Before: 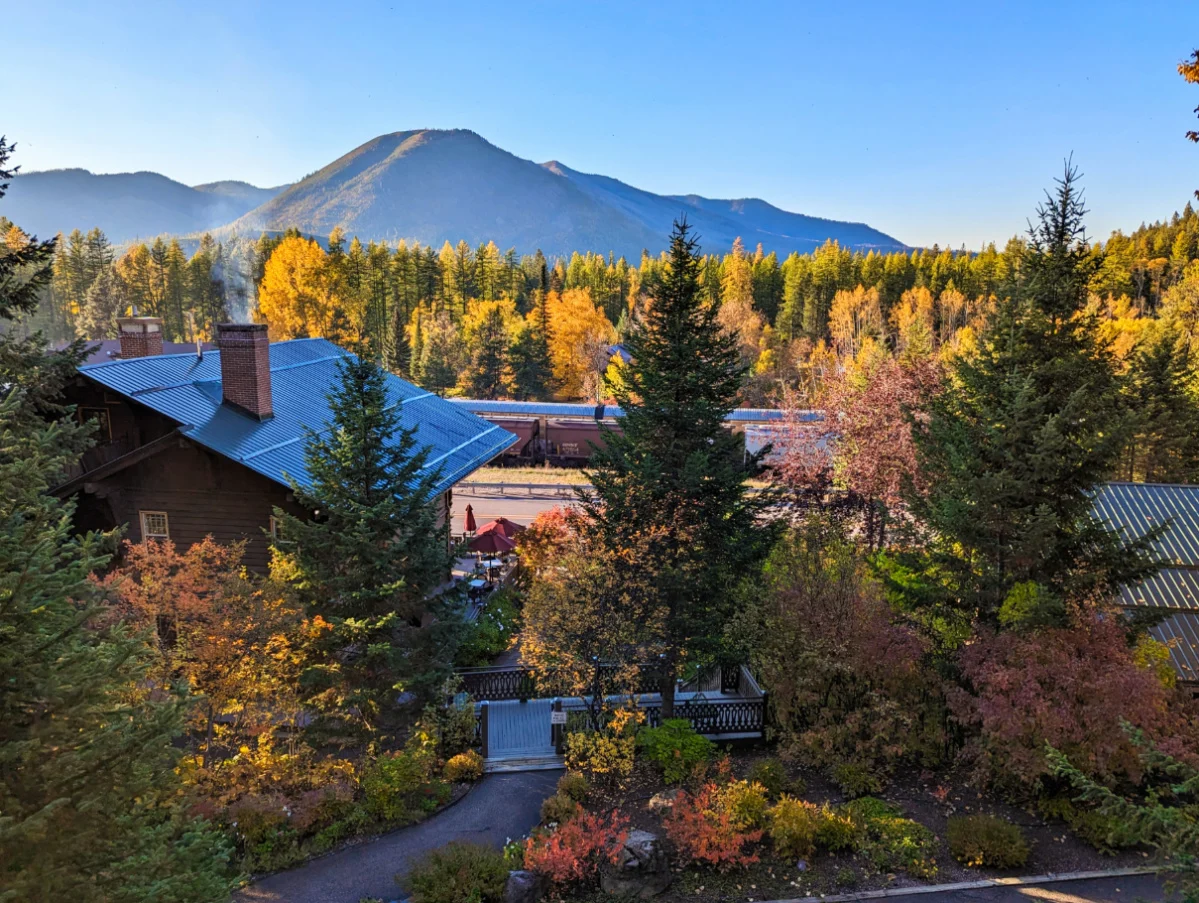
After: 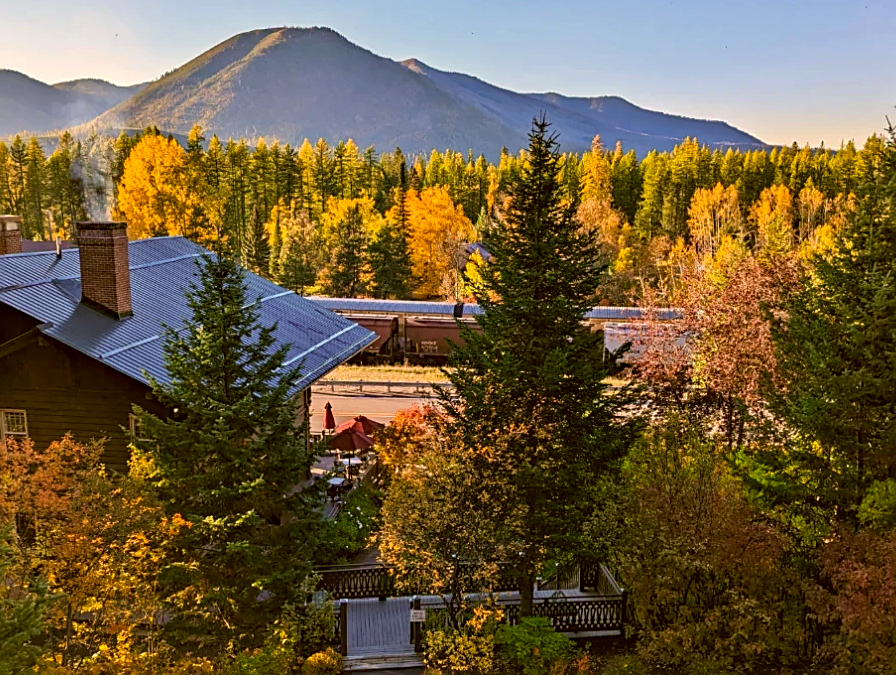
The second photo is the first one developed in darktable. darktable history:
color correction: highlights a* 8.98, highlights b* 15.09, shadows a* -0.49, shadows b* 26.52
crop and rotate: left 11.831%, top 11.346%, right 13.429%, bottom 13.899%
sharpen: on, module defaults
haze removal: strength 0.29, distance 0.25, compatibility mode true, adaptive false
